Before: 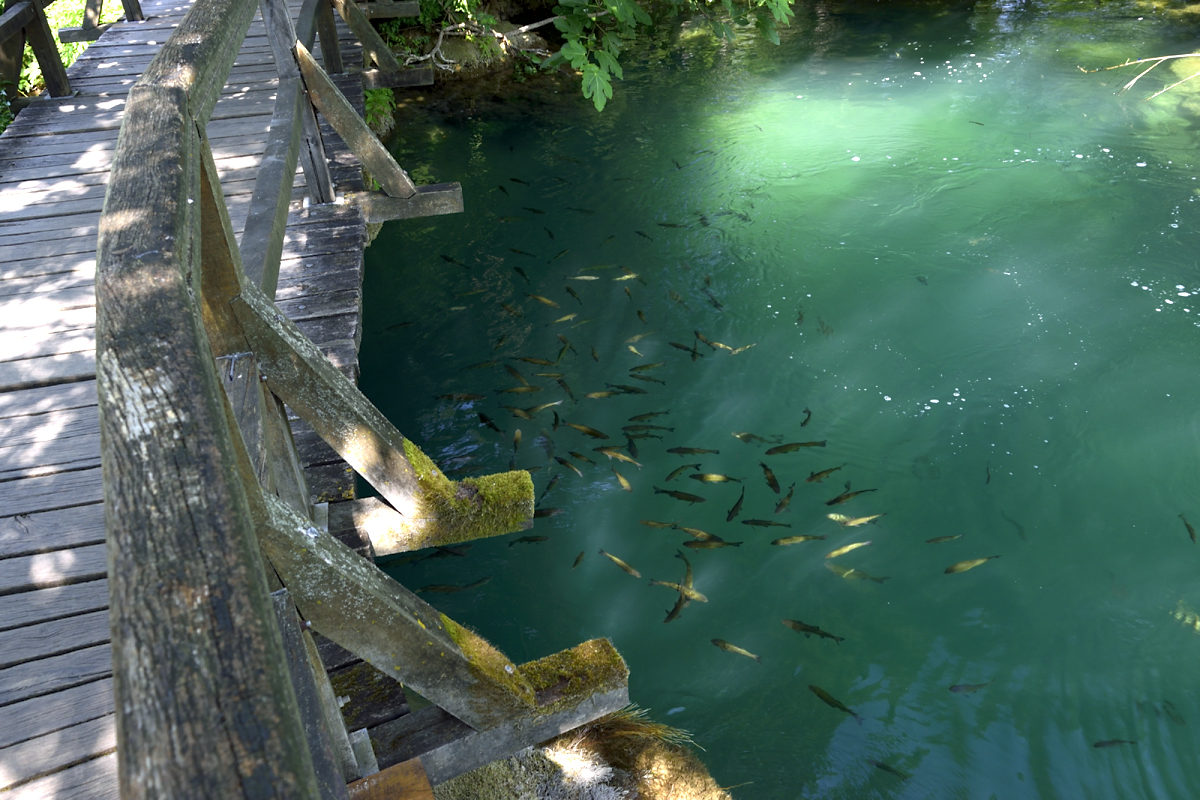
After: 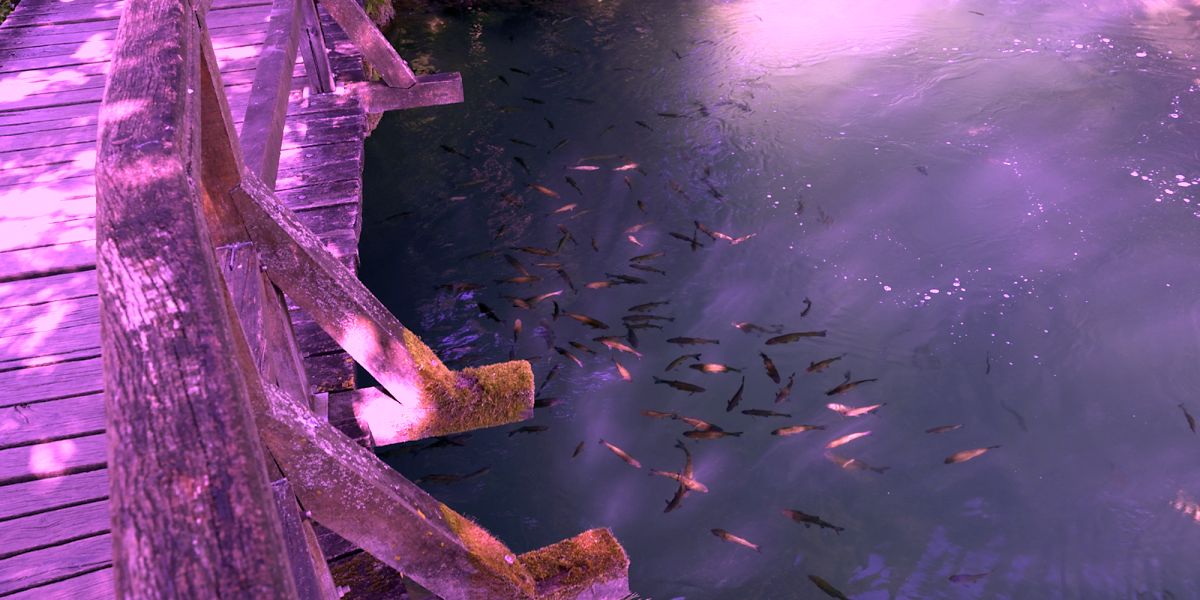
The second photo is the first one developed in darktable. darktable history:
velvia: strength 6%
crop: top 13.819%, bottom 11.169%
color calibration: illuminant custom, x 0.261, y 0.521, temperature 7054.11 K
